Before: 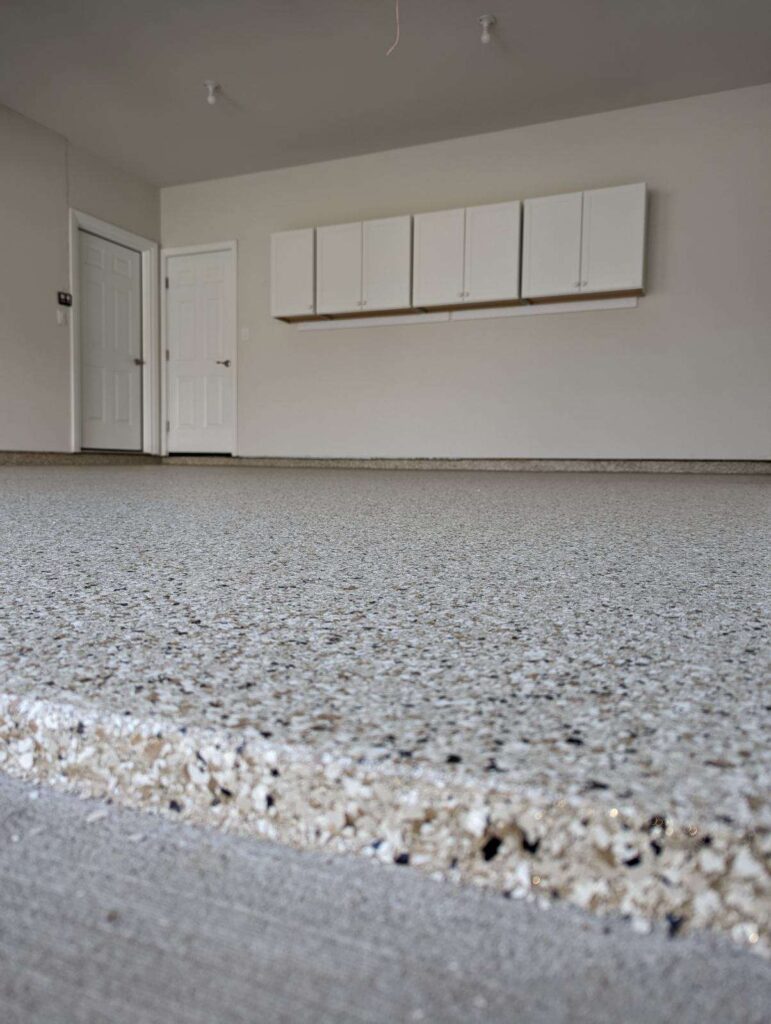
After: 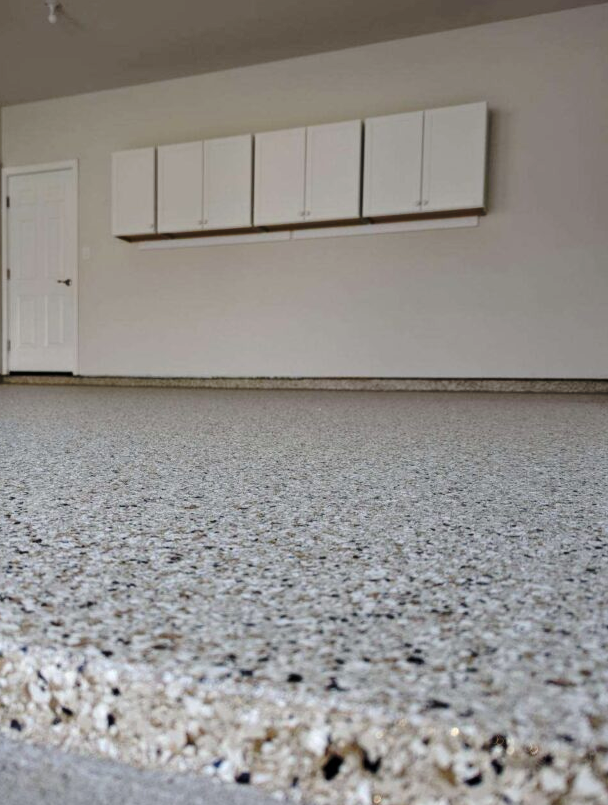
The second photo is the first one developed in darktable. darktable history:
base curve: curves: ch0 [(0, 0) (0.073, 0.04) (0.157, 0.139) (0.492, 0.492) (0.758, 0.758) (1, 1)], preserve colors none
crop and rotate: left 20.74%, top 7.912%, right 0.375%, bottom 13.378%
